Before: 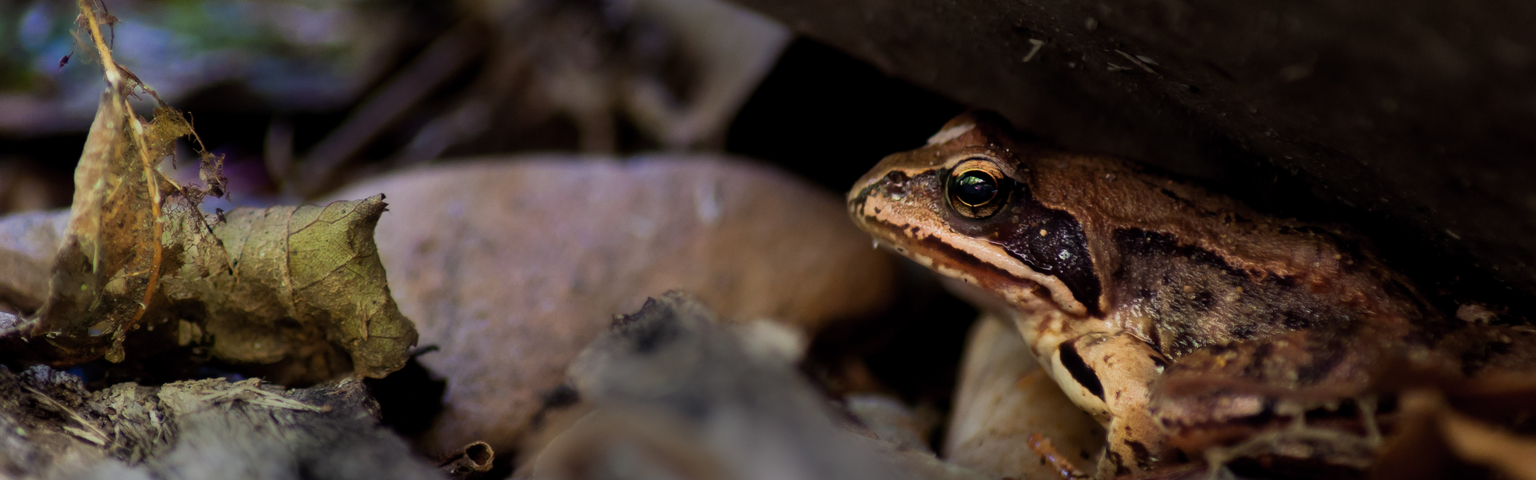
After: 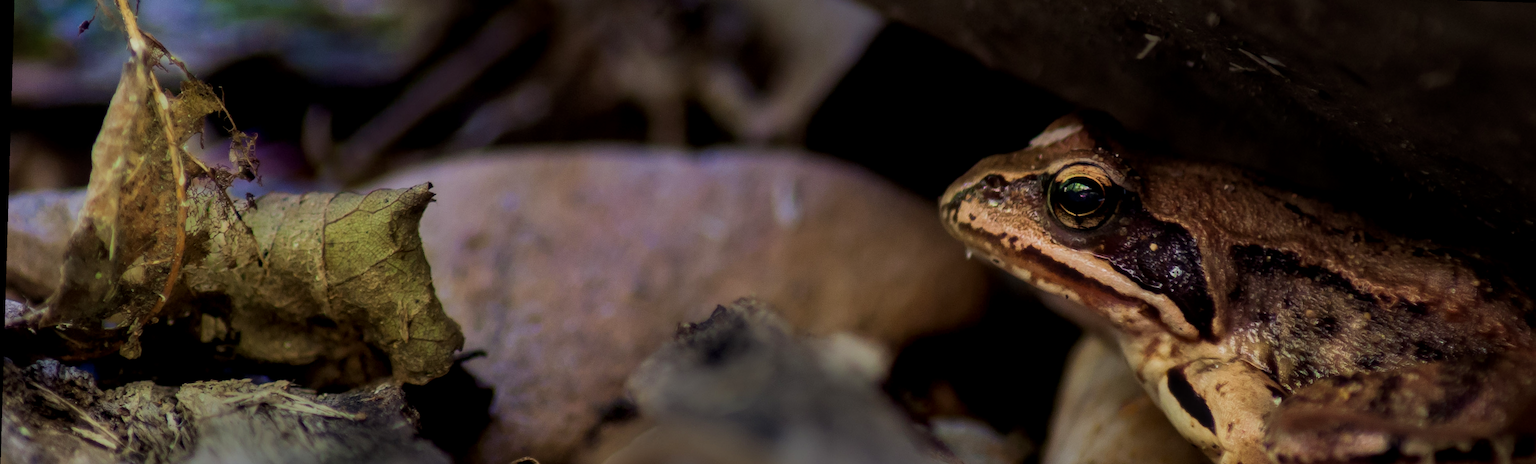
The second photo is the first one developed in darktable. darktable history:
exposure: exposure -0.462 EV, compensate highlight preservation false
crop: top 7.49%, right 9.717%, bottom 11.943%
local contrast: on, module defaults
rotate and perspective: rotation 1.72°, automatic cropping off
velvia: on, module defaults
